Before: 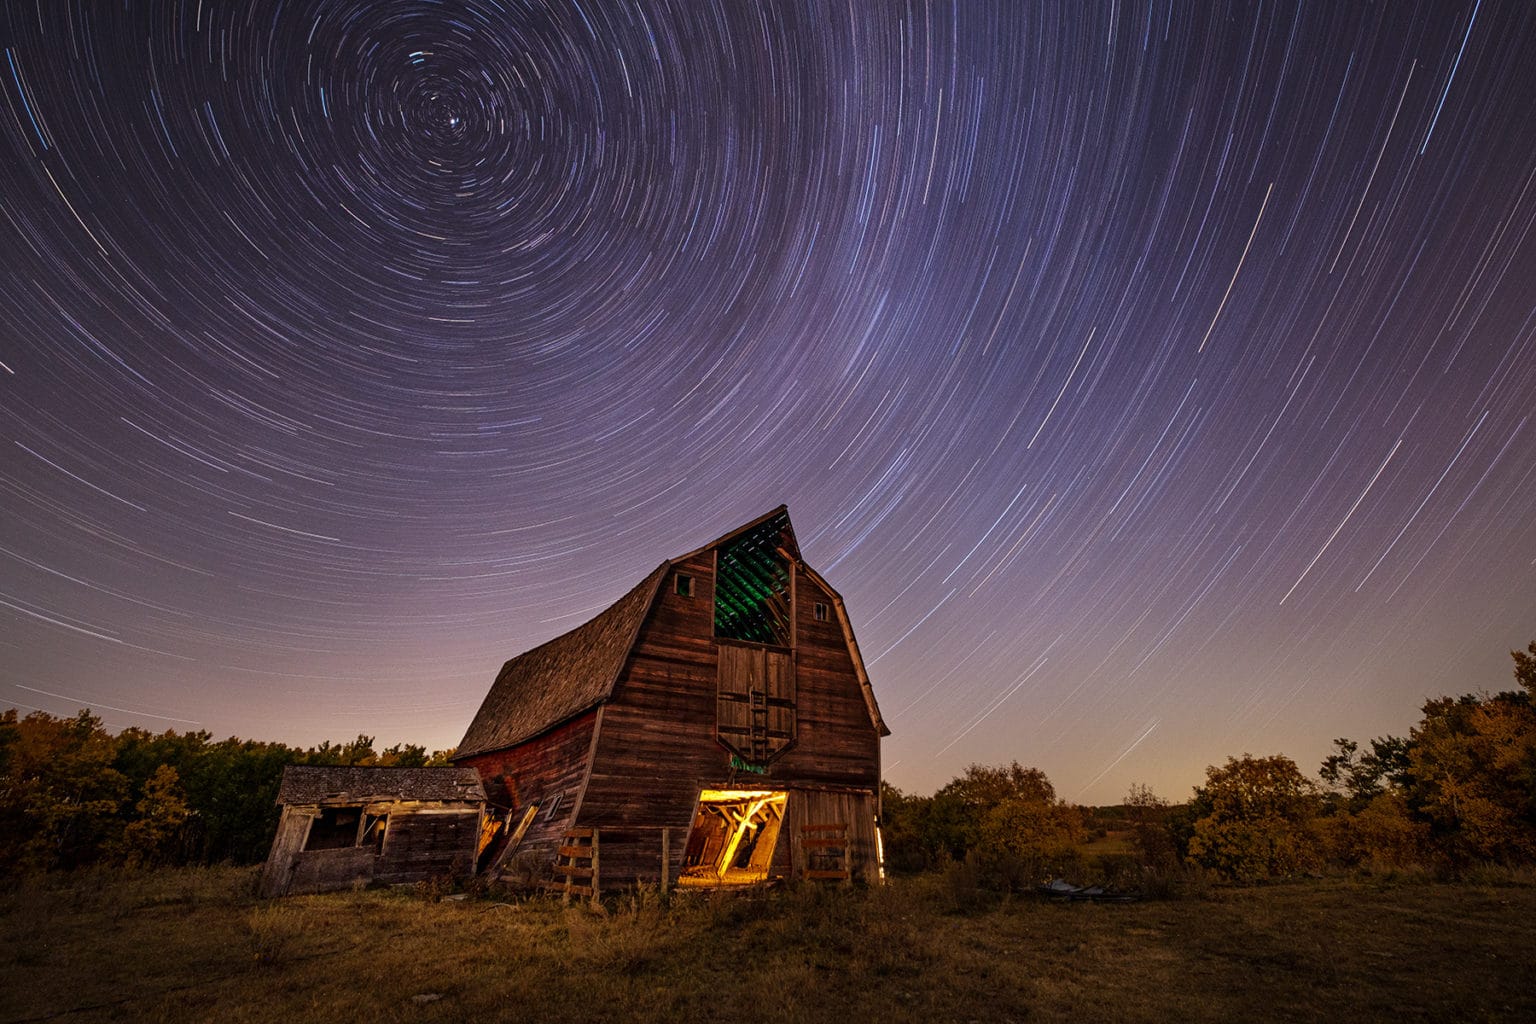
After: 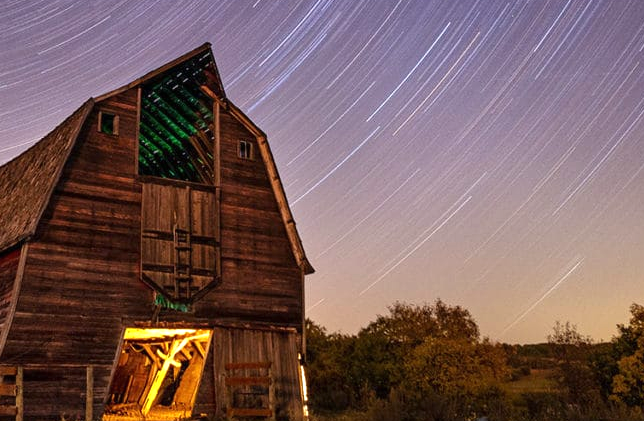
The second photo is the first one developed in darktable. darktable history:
exposure: black level correction 0, exposure 0.499 EV, compensate highlight preservation false
crop: left 37.542%, top 45.194%, right 20.527%, bottom 13.624%
